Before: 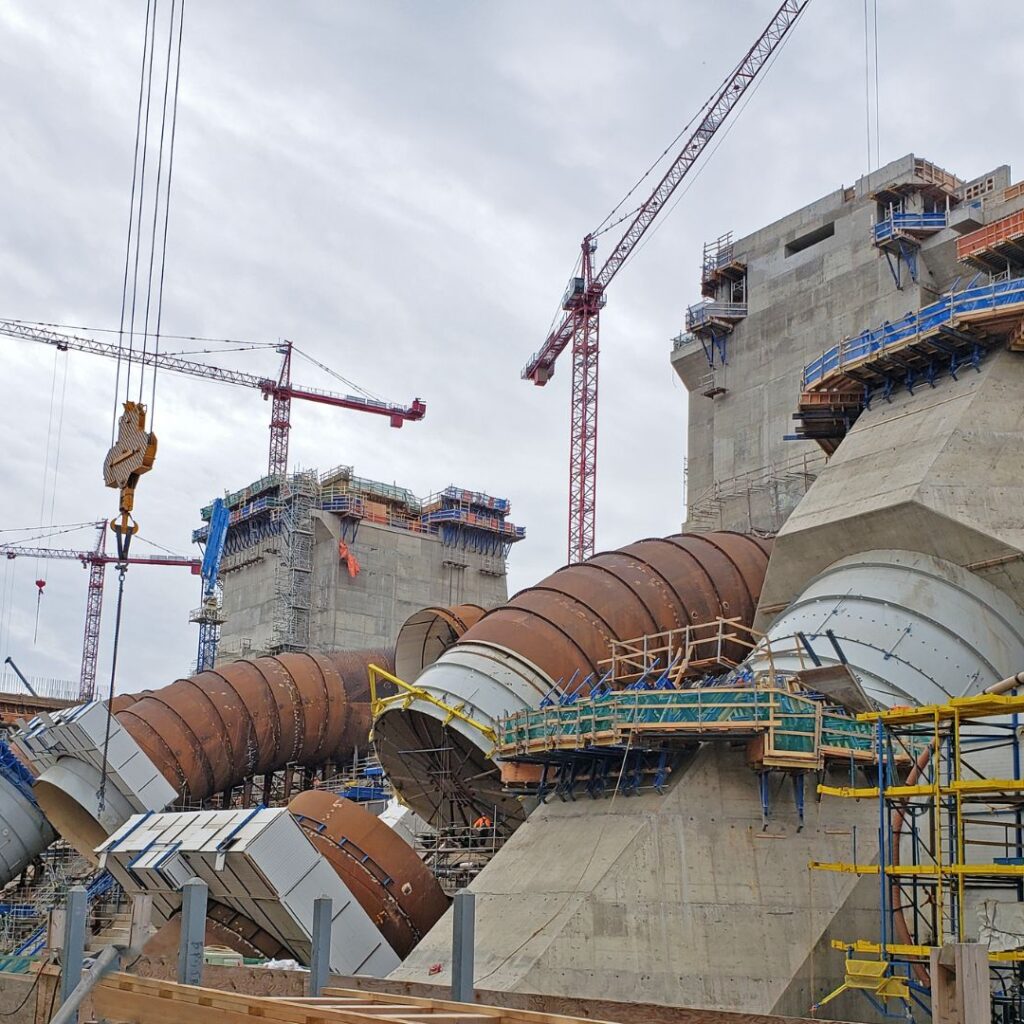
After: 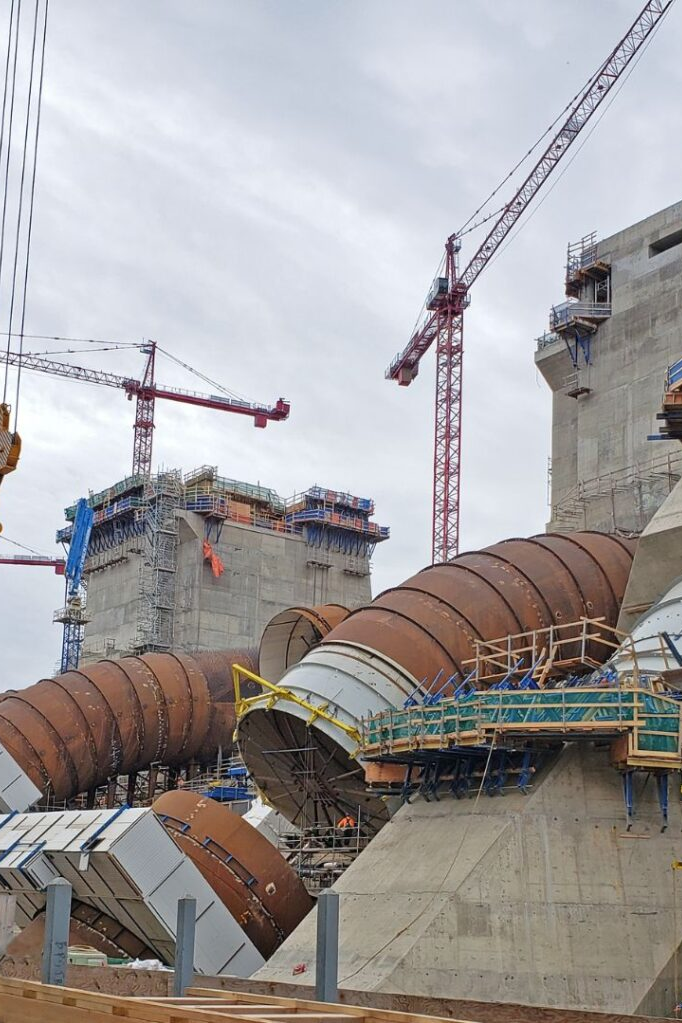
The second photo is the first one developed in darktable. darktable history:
white balance: emerald 1
crop and rotate: left 13.342%, right 19.991%
